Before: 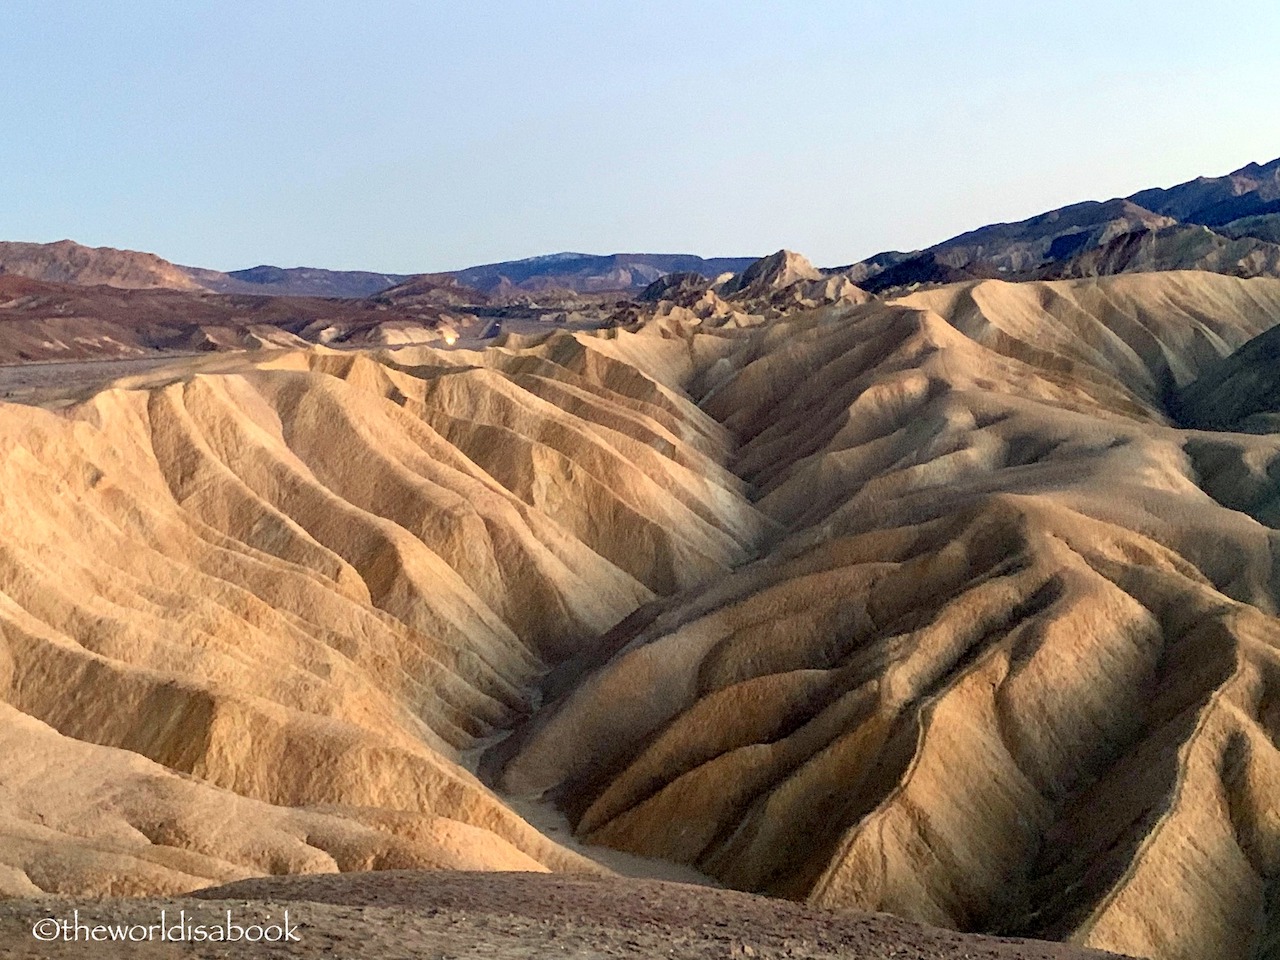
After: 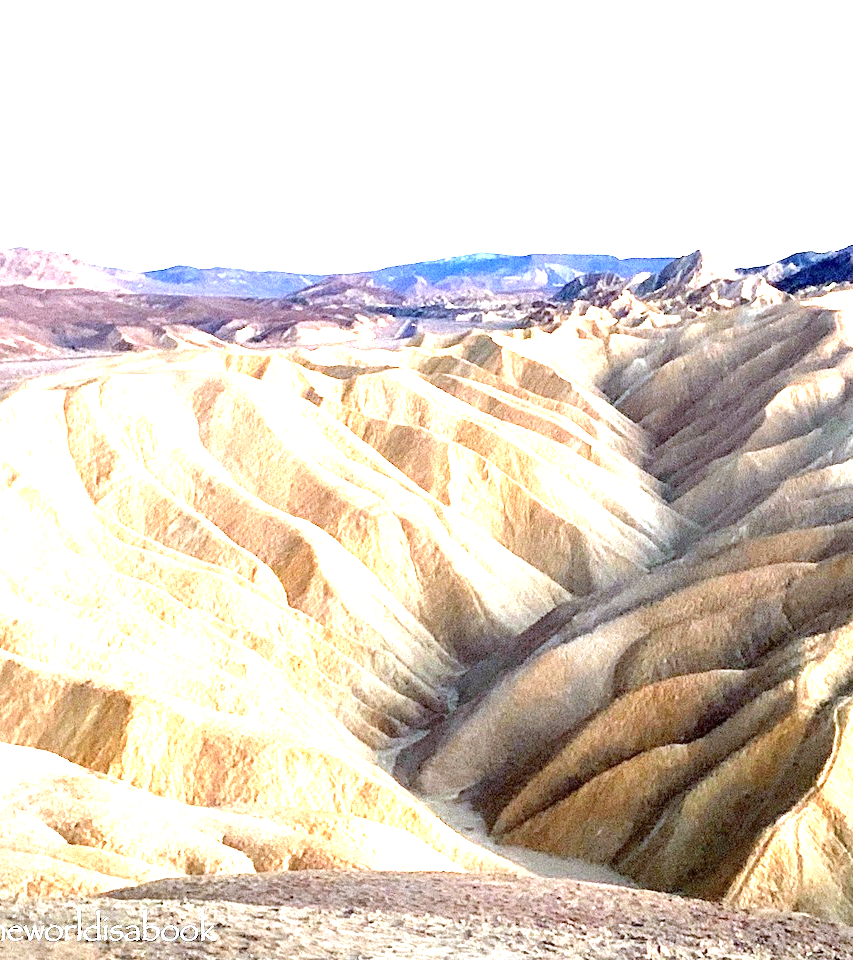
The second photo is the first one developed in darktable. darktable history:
white balance: red 0.931, blue 1.11
exposure: exposure 2.207 EV, compensate highlight preservation false
crop and rotate: left 6.617%, right 26.717%
